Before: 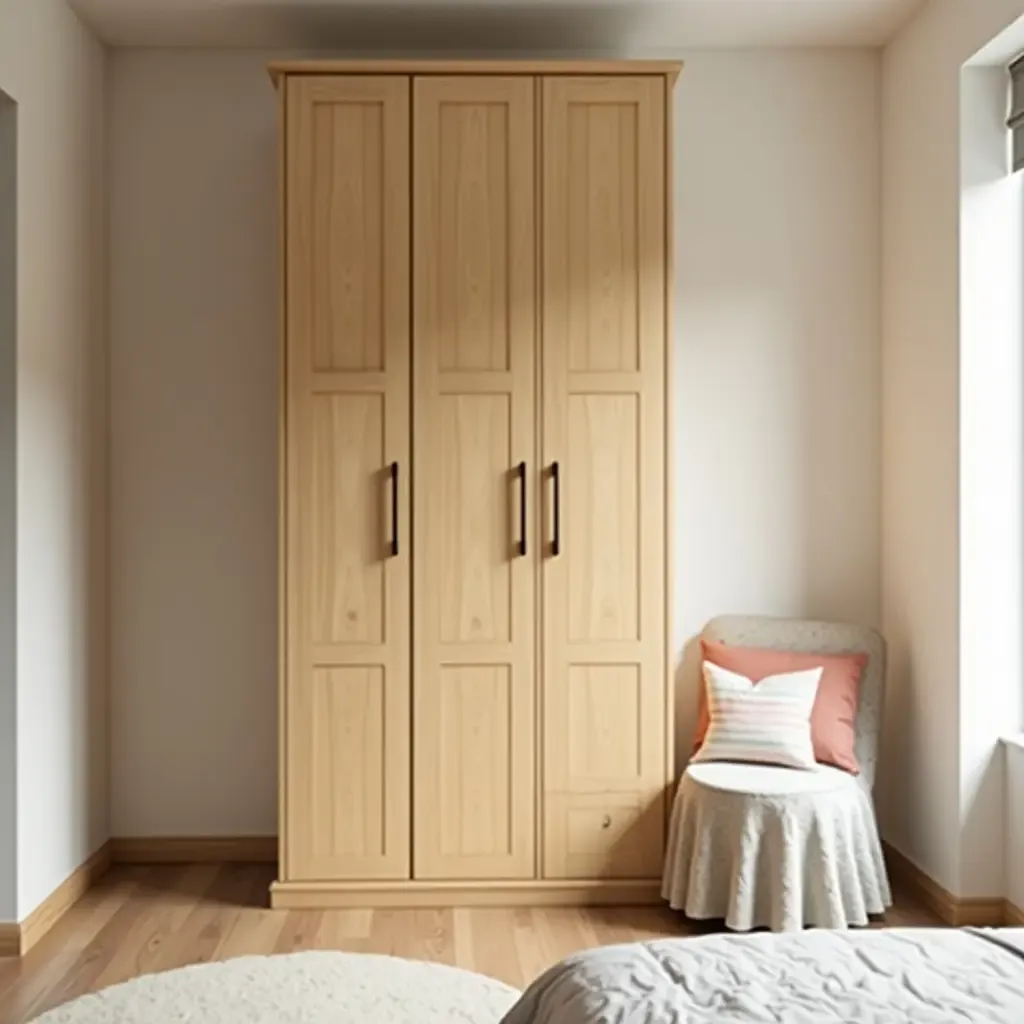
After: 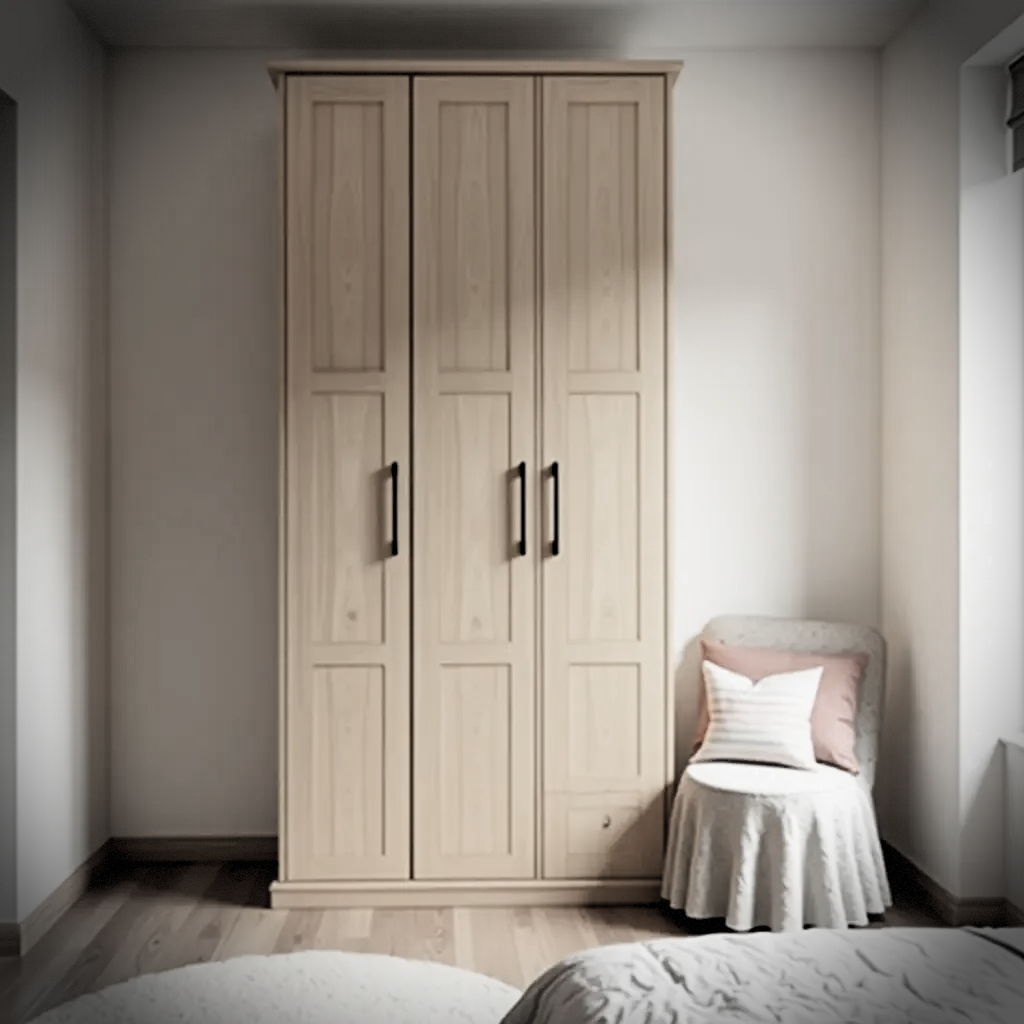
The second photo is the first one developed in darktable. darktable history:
vignetting: brightness -0.886, automatic ratio true, dithering 8-bit output
color zones: curves: ch0 [(0, 0.613) (0.01, 0.613) (0.245, 0.448) (0.498, 0.529) (0.642, 0.665) (0.879, 0.777) (0.99, 0.613)]; ch1 [(0, 0.035) (0.121, 0.189) (0.259, 0.197) (0.415, 0.061) (0.589, 0.022) (0.732, 0.022) (0.857, 0.026) (0.991, 0.053)]
levels: gray 59.37%, levels [0.016, 0.492, 0.969]
filmic rgb: middle gray luminance 9.82%, black relative exposure -8.62 EV, white relative exposure 3.33 EV, target black luminance 0%, hardness 5.21, latitude 44.59%, contrast 1.311, highlights saturation mix 5.82%, shadows ↔ highlights balance 24.53%
